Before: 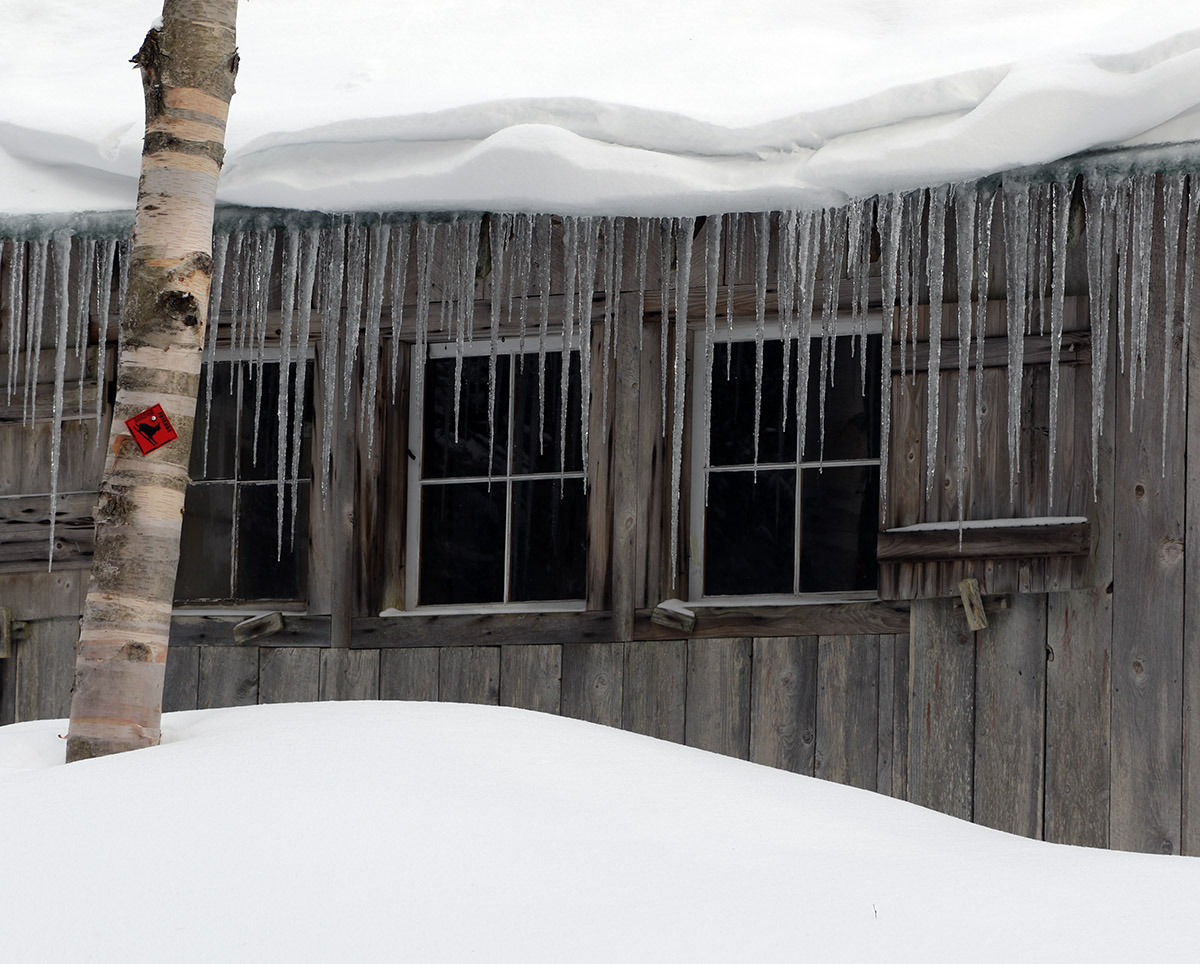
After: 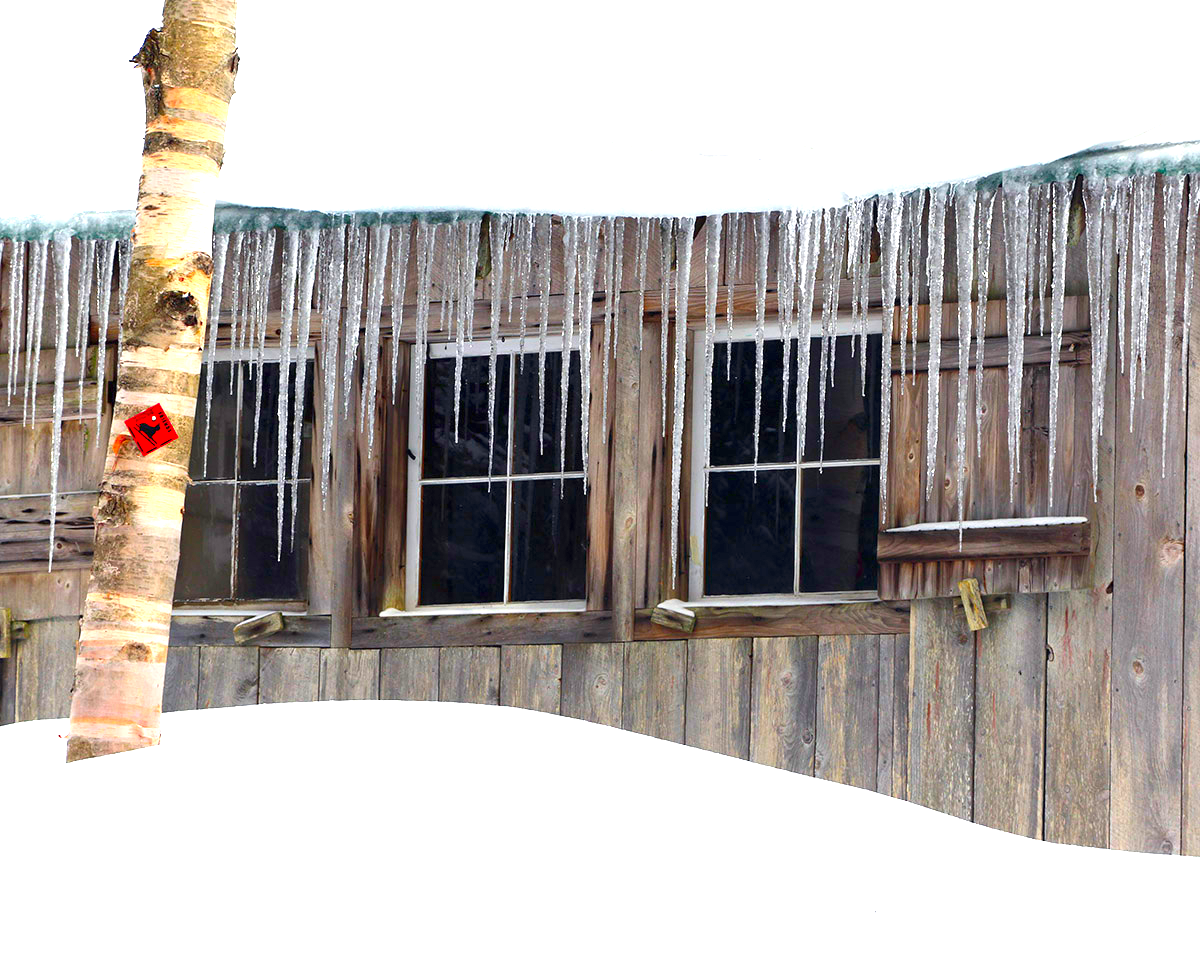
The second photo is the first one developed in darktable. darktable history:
color correction: highlights b* 0.063, saturation 2.12
exposure: black level correction 0, exposure 1.74 EV, compensate highlight preservation false
